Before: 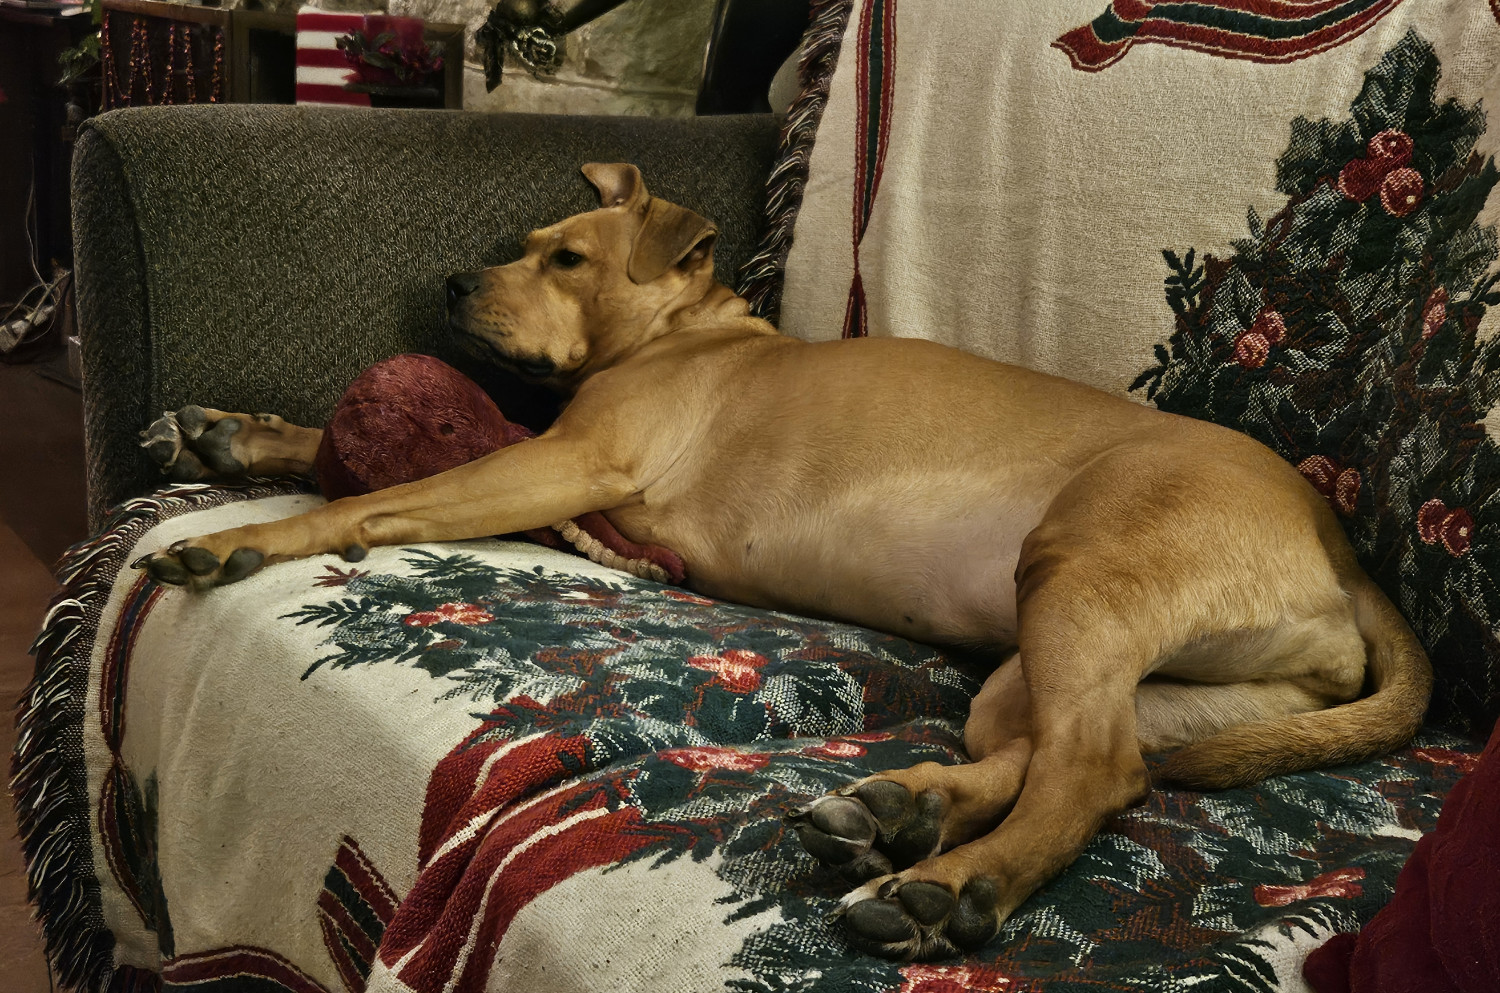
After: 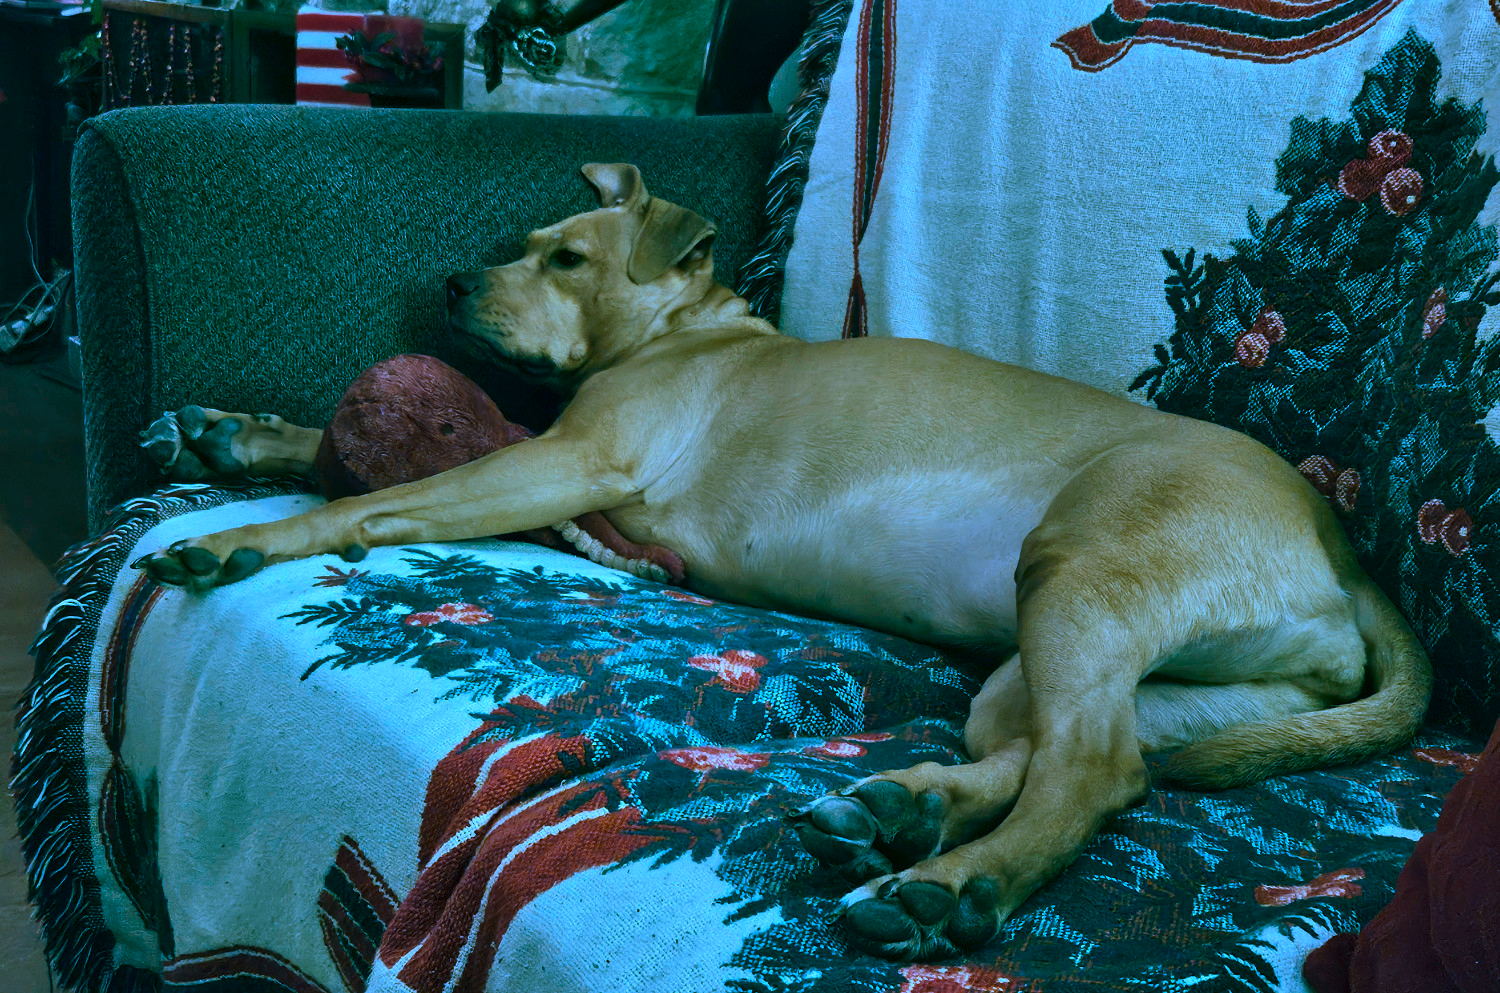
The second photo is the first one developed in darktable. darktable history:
color calibration: output R [1.063, -0.012, -0.003, 0], output B [-0.079, 0.047, 1, 0], illuminant custom, x 0.46, y 0.43, temperature 2642.66 K
color balance rgb: shadows lift › chroma 11.71%, shadows lift › hue 133.46°, power › chroma 2.15%, power › hue 166.83°, highlights gain › chroma 4%, highlights gain › hue 200.2°, perceptual saturation grading › global saturation 18.05%
